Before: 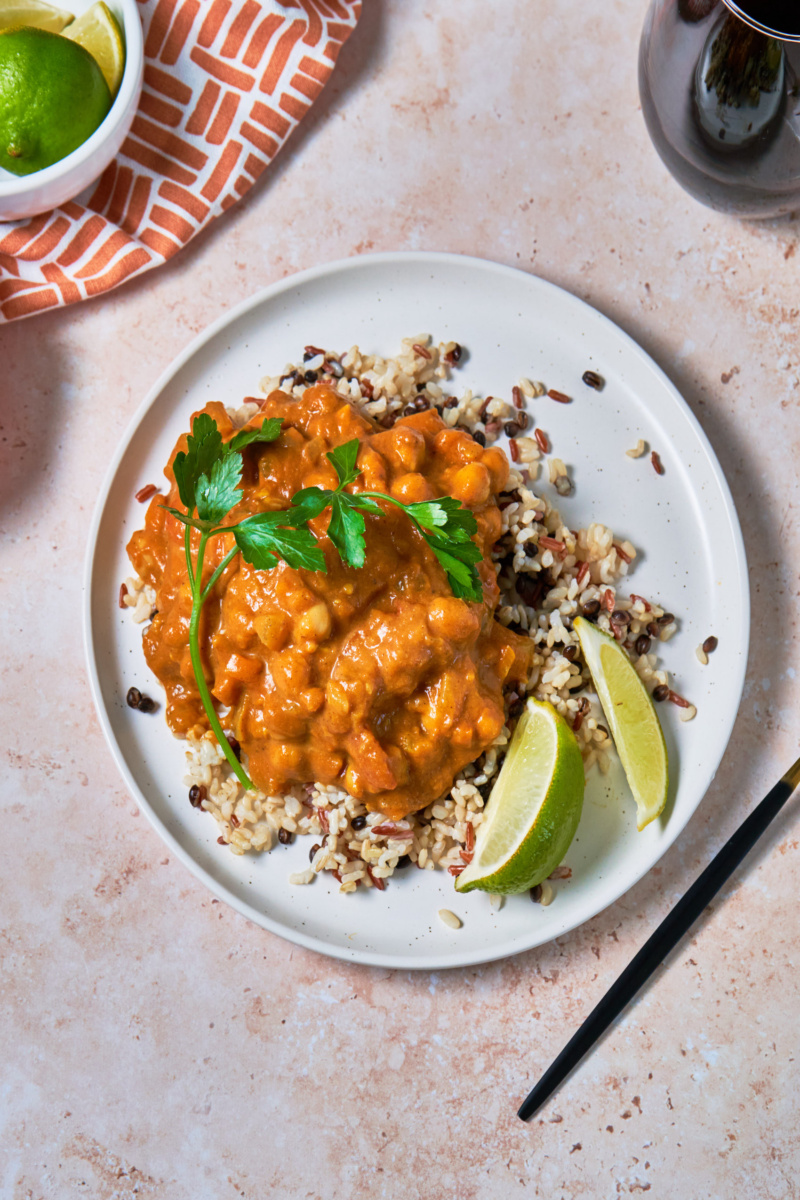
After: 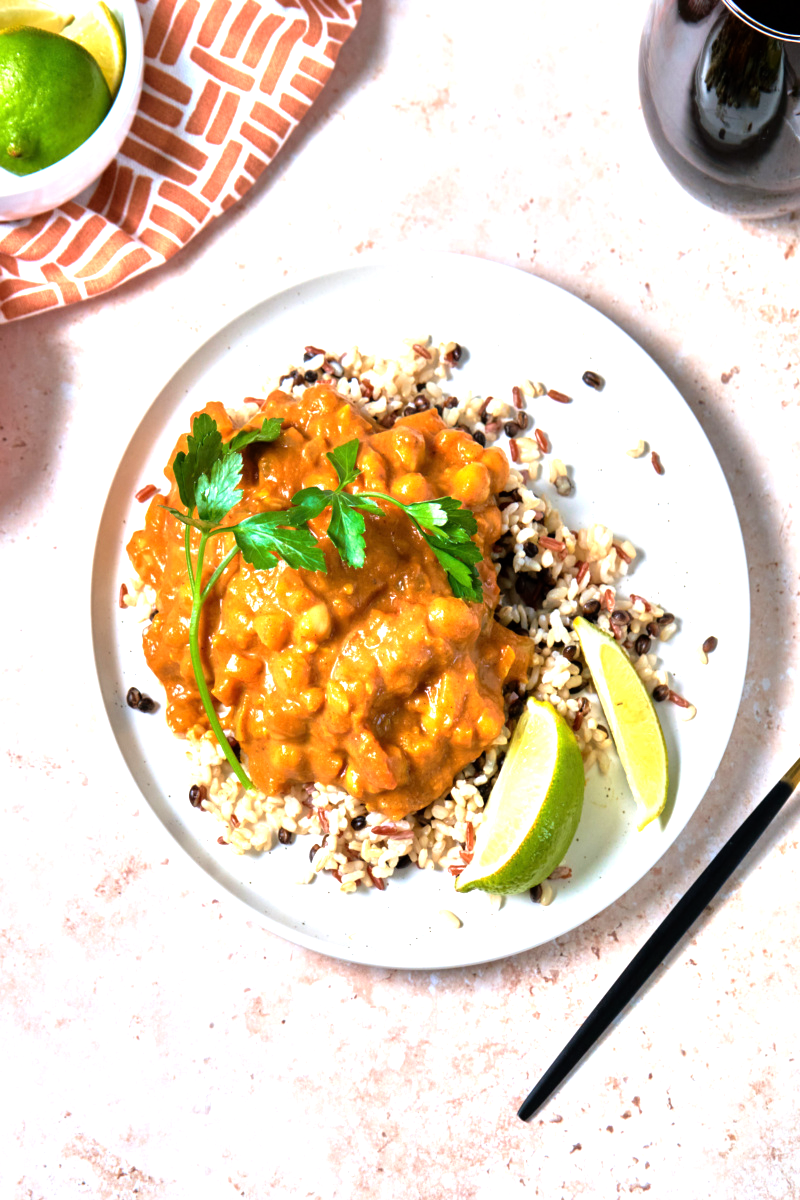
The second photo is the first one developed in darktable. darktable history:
tone equalizer: -8 EV -1.11 EV, -7 EV -1.02 EV, -6 EV -0.843 EV, -5 EV -0.615 EV, -3 EV 0.574 EV, -2 EV 0.888 EV, -1 EV 0.993 EV, +0 EV 1.06 EV
